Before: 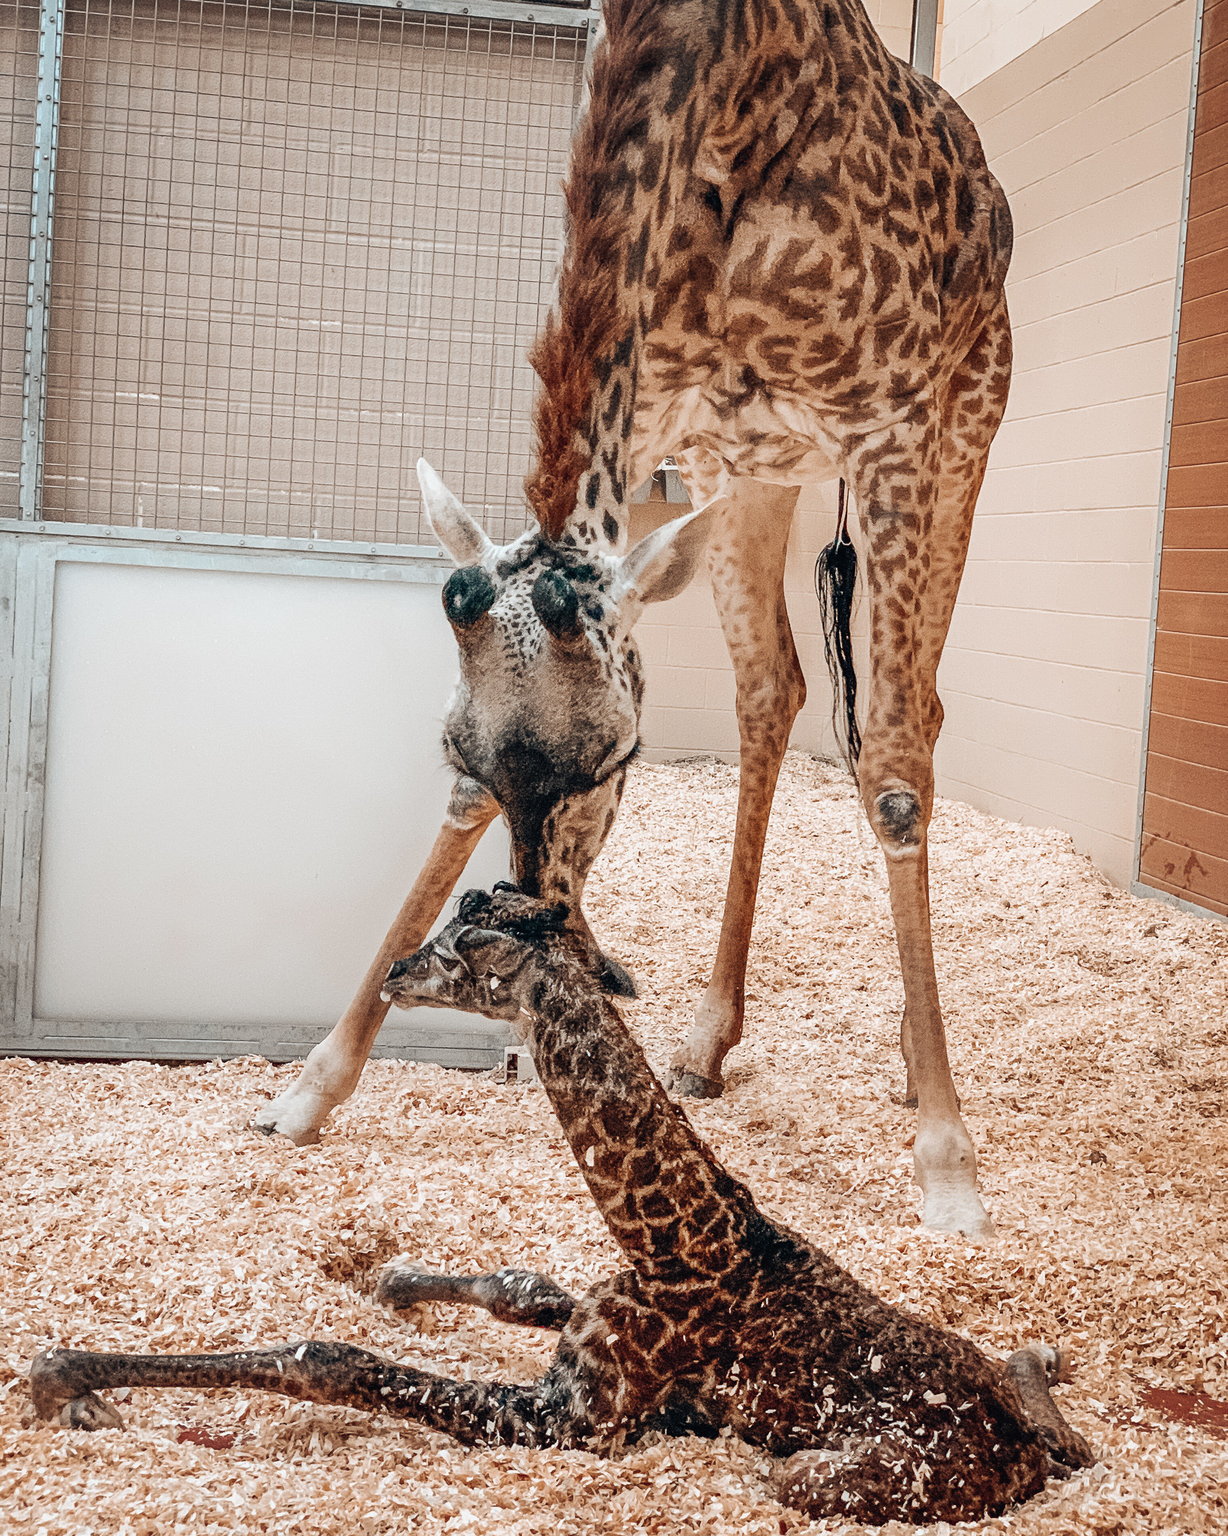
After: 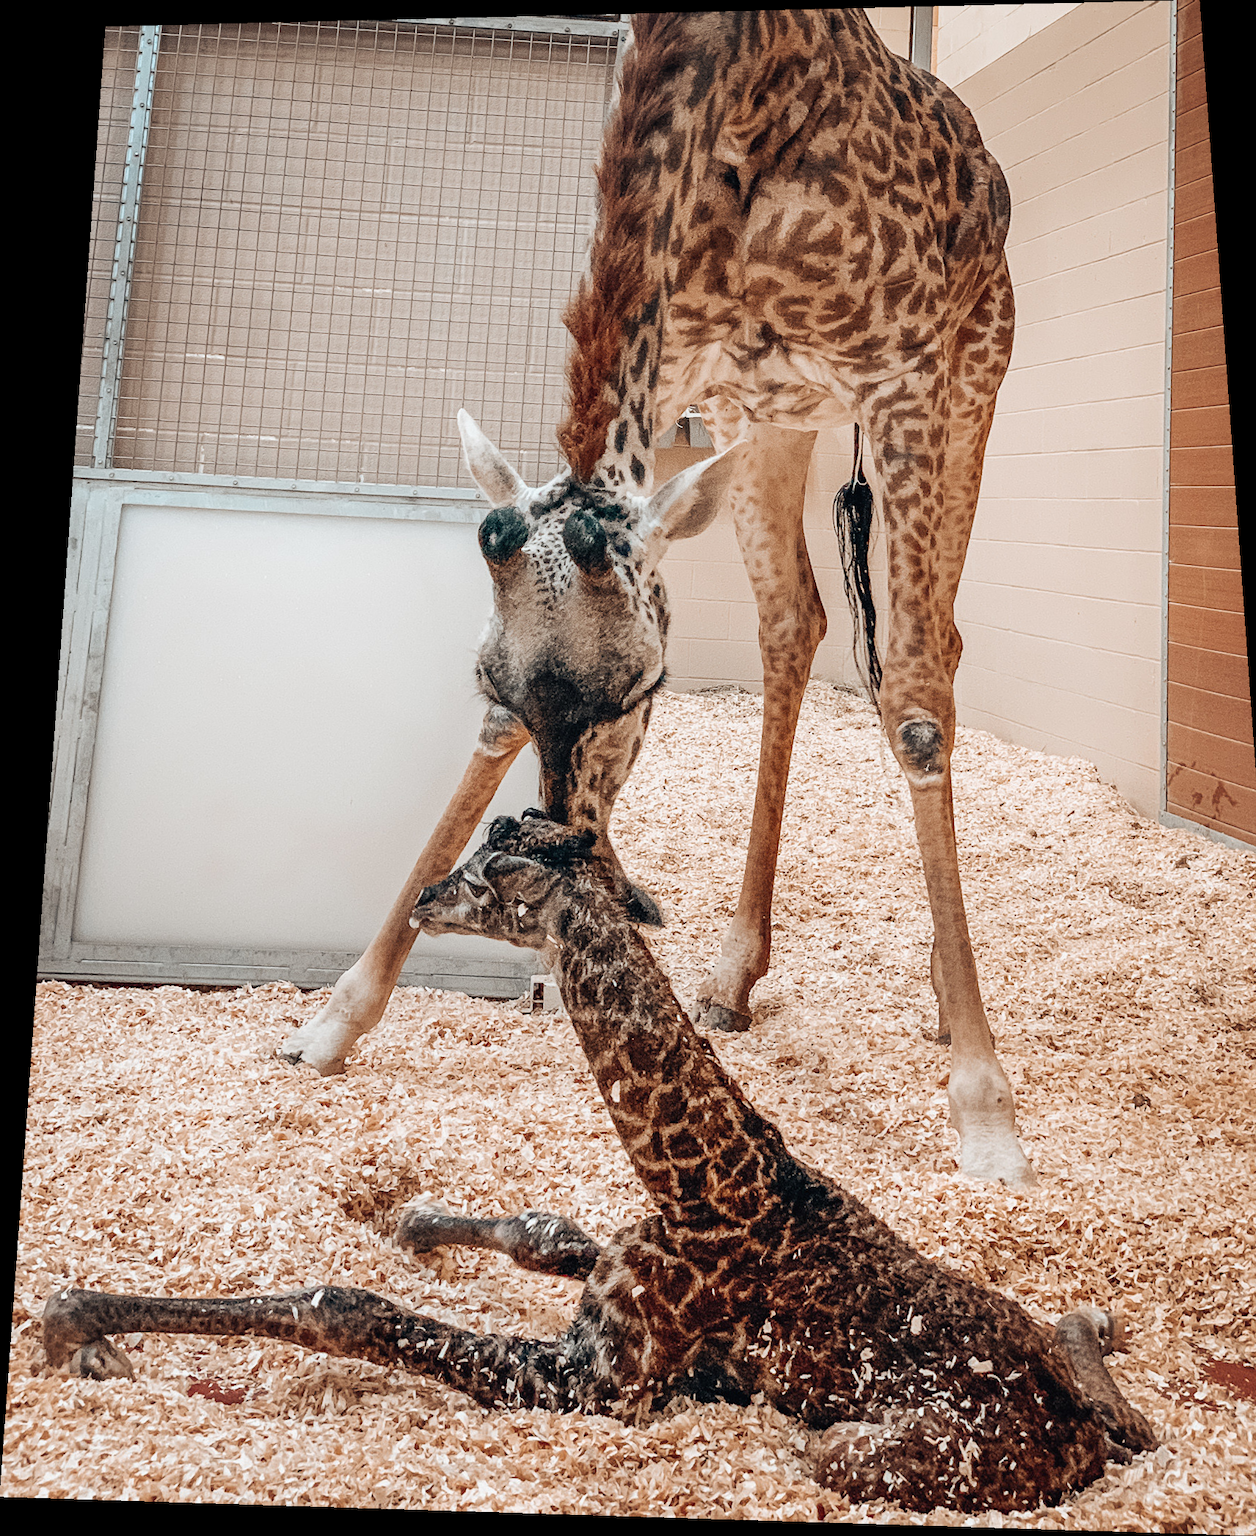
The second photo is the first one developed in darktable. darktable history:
crop: right 4.126%, bottom 0.031%
rotate and perspective: rotation 0.128°, lens shift (vertical) -0.181, lens shift (horizontal) -0.044, shear 0.001, automatic cropping off
